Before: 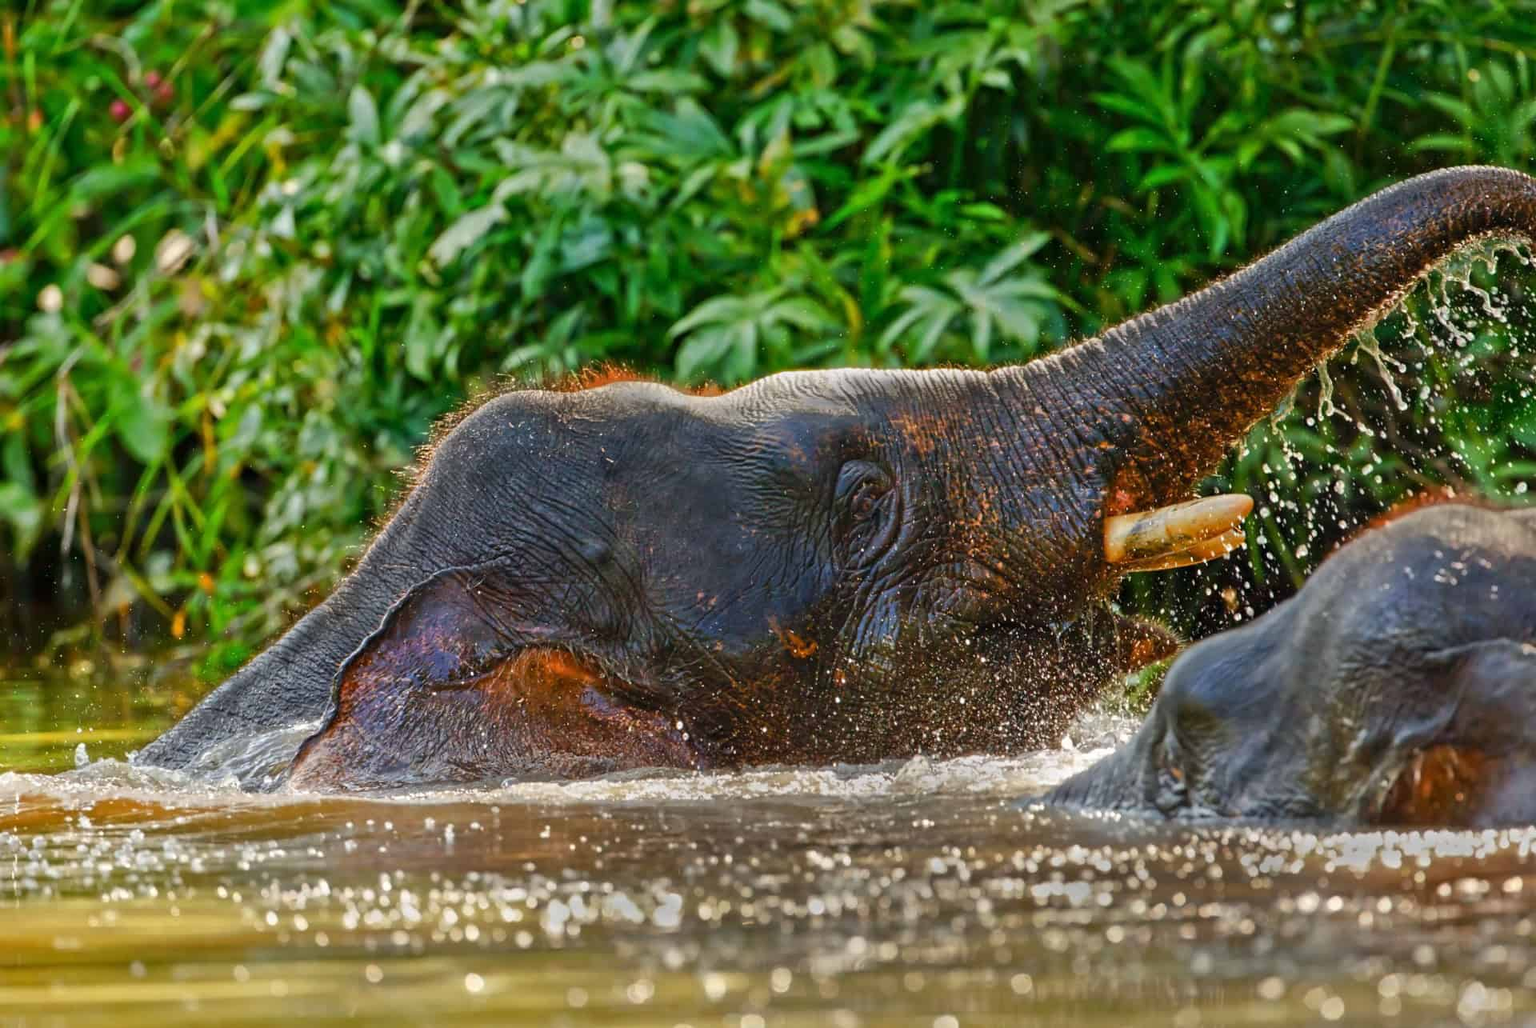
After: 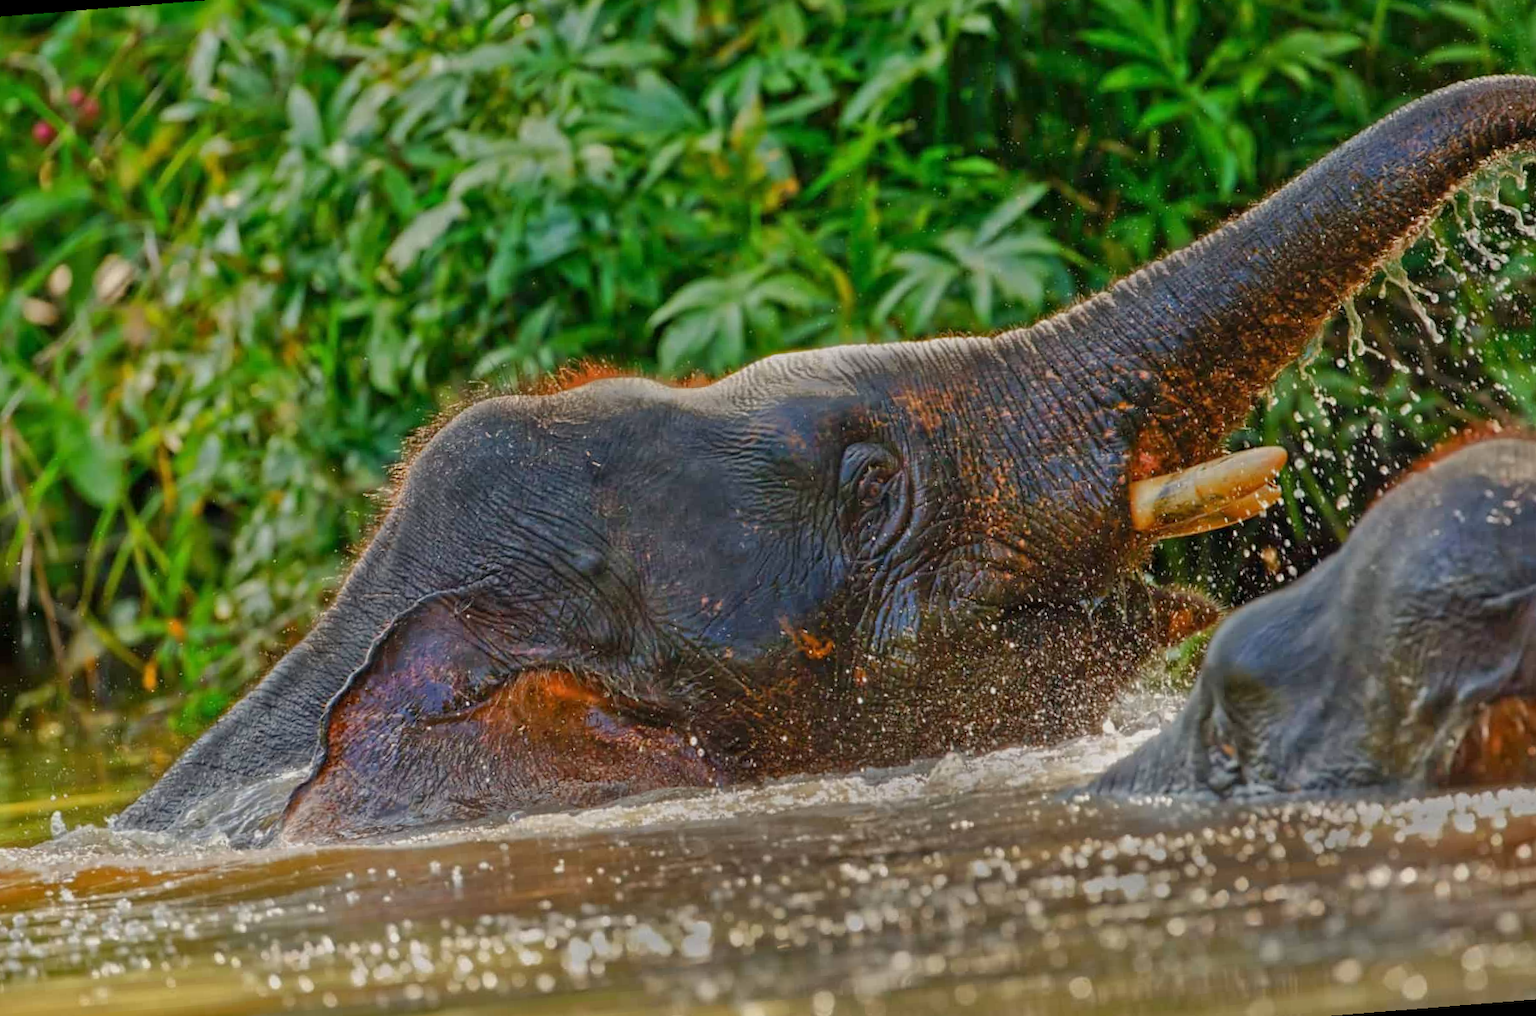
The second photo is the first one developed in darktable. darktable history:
white balance: red 1.009, blue 0.985
tone equalizer: -8 EV 0.25 EV, -7 EV 0.417 EV, -6 EV 0.417 EV, -5 EV 0.25 EV, -3 EV -0.25 EV, -2 EV -0.417 EV, -1 EV -0.417 EV, +0 EV -0.25 EV, edges refinement/feathering 500, mask exposure compensation -1.57 EV, preserve details guided filter
rotate and perspective: rotation -4.57°, crop left 0.054, crop right 0.944, crop top 0.087, crop bottom 0.914
